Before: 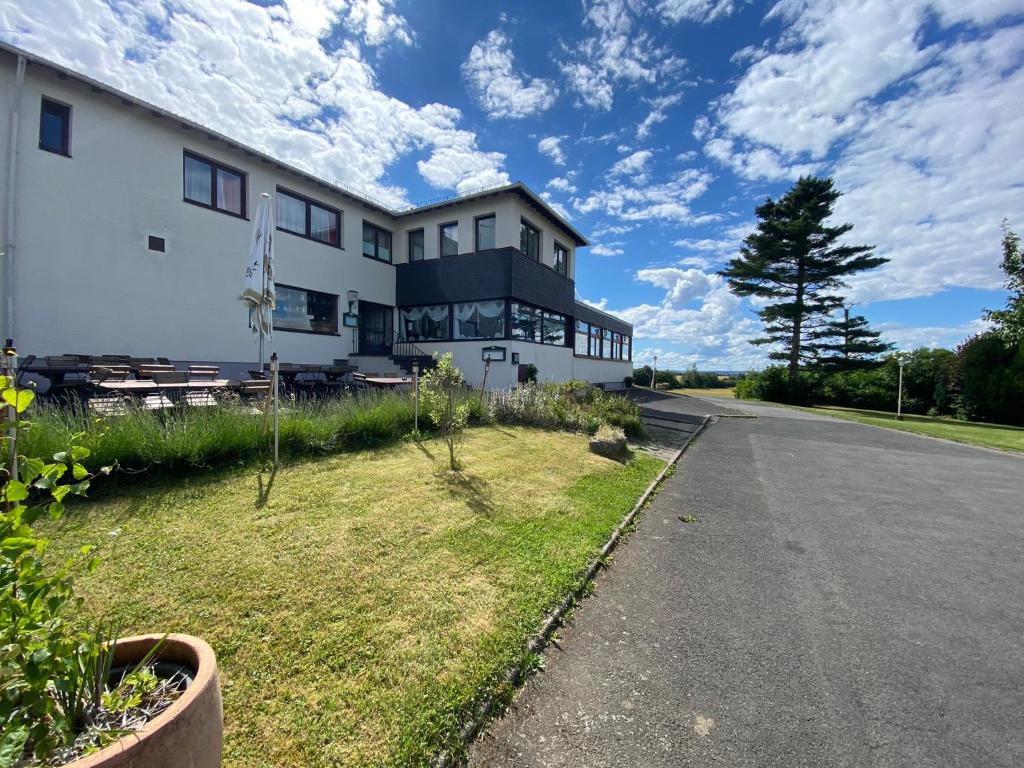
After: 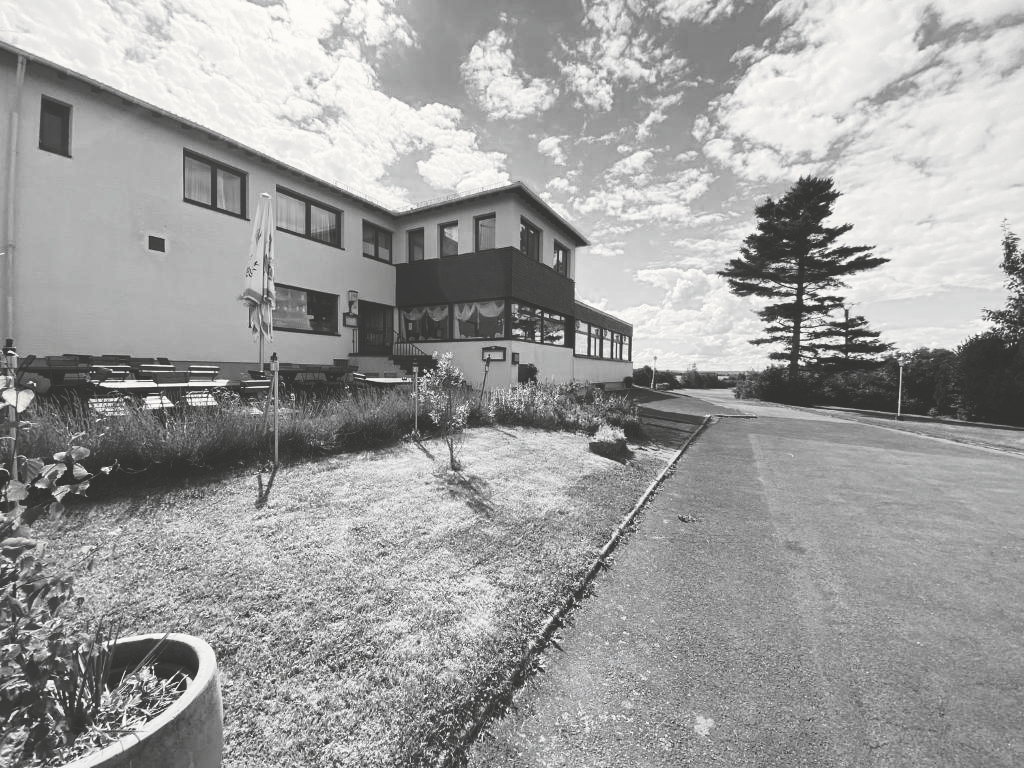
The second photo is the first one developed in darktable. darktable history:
tone curve: curves: ch0 [(0, 0) (0.003, 0.203) (0.011, 0.203) (0.025, 0.21) (0.044, 0.22) (0.069, 0.231) (0.1, 0.243) (0.136, 0.255) (0.177, 0.277) (0.224, 0.305) (0.277, 0.346) (0.335, 0.412) (0.399, 0.492) (0.468, 0.571) (0.543, 0.658) (0.623, 0.75) (0.709, 0.837) (0.801, 0.905) (0.898, 0.955) (1, 1)], preserve colors none
color look up table: target L [94.45, 100.65, 100, 86.7, 75.88, 74.05, 61.19, 57.48, 44.82, 37.82, 31.03, 3.967, 200.91, 84.56, 80.97, 75.52, 65.99, 58.38, 60.17, 64.36, 55.02, 56.32, 37.41, 33.46, 21.71, 100, 85.98, 76.61, 78.07, 76.61, 81.69, 58.64, 59.79, 82.05, 67, 47.64, 75.15, 36.85, 44, 26.21, 26.65, 94.45, 85.98, 84.56, 63.22, 71.1, 68.12, 38.24, 43.19], target a [-0.291, 0.001, -0.652, -0.003, -0.001, 0, 0.001, 0 ×4, -0.091, 0, -0.001, -0.001, 0, 0.001, 0.001, 0, 0, 0.001, 0, 0, 0, -0.001, -0.652, -0.102, -0.002 ×4, 0 ×5, -0.002, 0.001, 0, -0.001, 0, -0.291, -0.102, -0.001, 0 ×5], target b [3.645, -0.003, 8.393, 0.025, 0.004, 0.003, -0.004, 0.003, 0.002, 0.002, 0.002, 1.121, -0.001, 0.003, 0.003, 0.003, -0.004, -0.003, 0.003, 0.003, -0.003, 0.003, -0.002, -0.002, 0.012, 8.393, 1.255, 0.025 ×4, -0.003, 0.003, 0.002, 0.003, 0.003, 0.025, -0.002, -0.003, 0.012, 0.002, 3.645, 1.255, 0.003, -0.003, 0.003, 0.003, 0.002, 0.002], num patches 49
